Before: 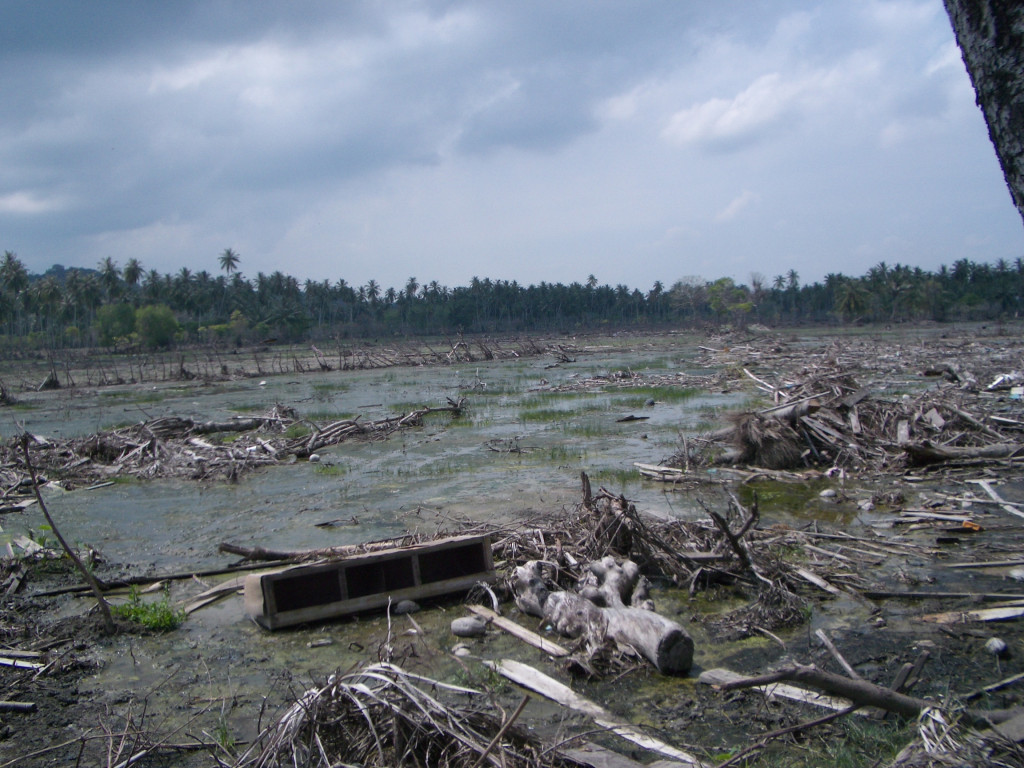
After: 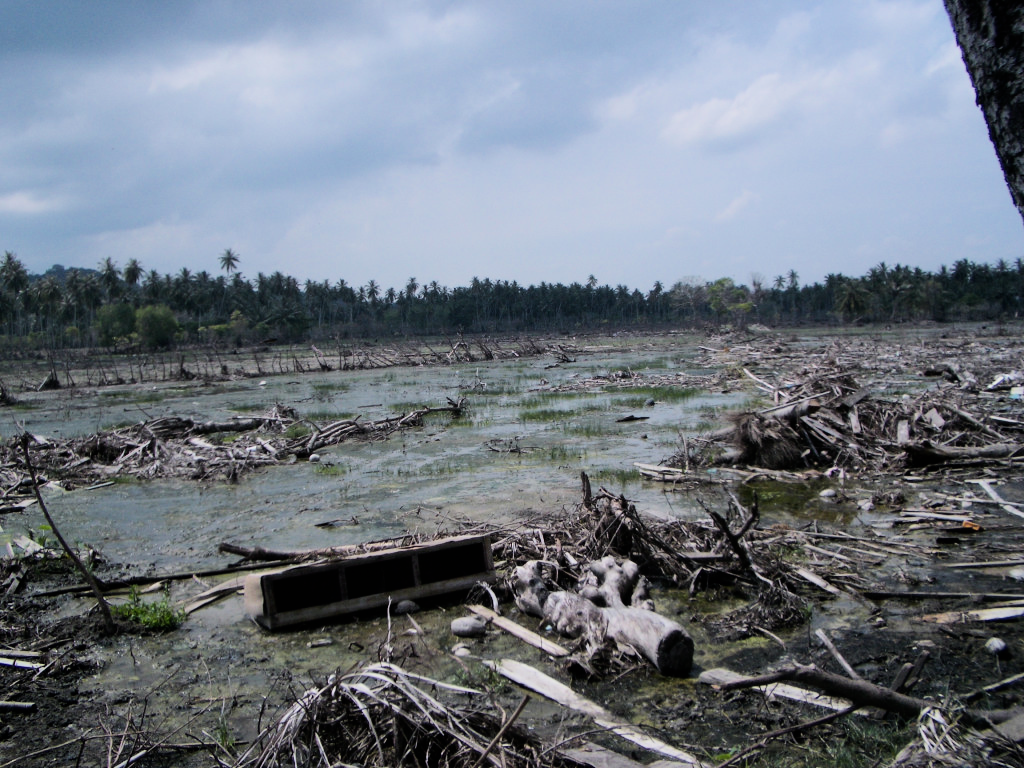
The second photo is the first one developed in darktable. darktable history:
tone equalizer: -8 EV -0.726 EV, -7 EV -0.719 EV, -6 EV -0.585 EV, -5 EV -0.413 EV, -3 EV 0.384 EV, -2 EV 0.6 EV, -1 EV 0.687 EV, +0 EV 0.752 EV, edges refinement/feathering 500, mask exposure compensation -1.57 EV, preserve details no
filmic rgb: black relative exposure -7.65 EV, white relative exposure 4.56 EV, threshold 3.06 EV, hardness 3.61, color science v6 (2022), iterations of high-quality reconstruction 0, enable highlight reconstruction true
